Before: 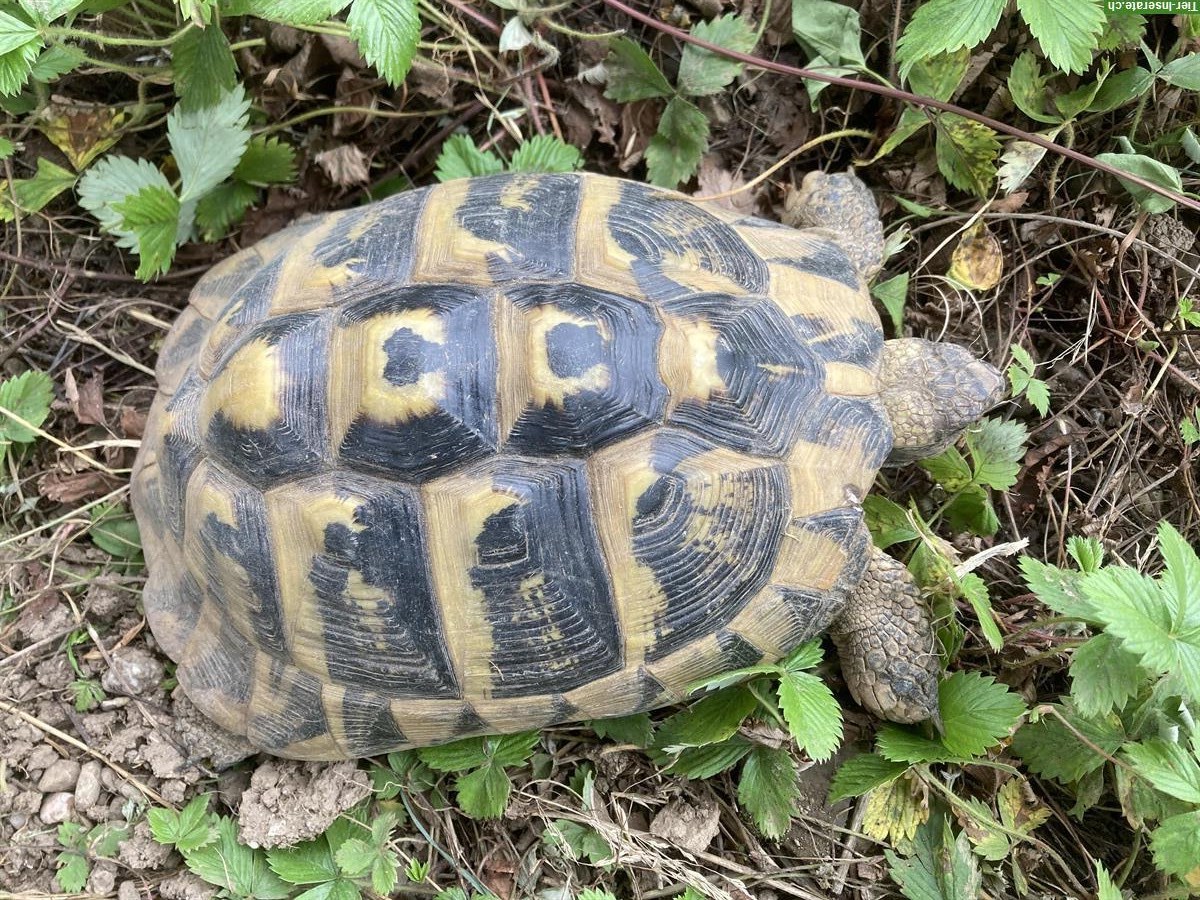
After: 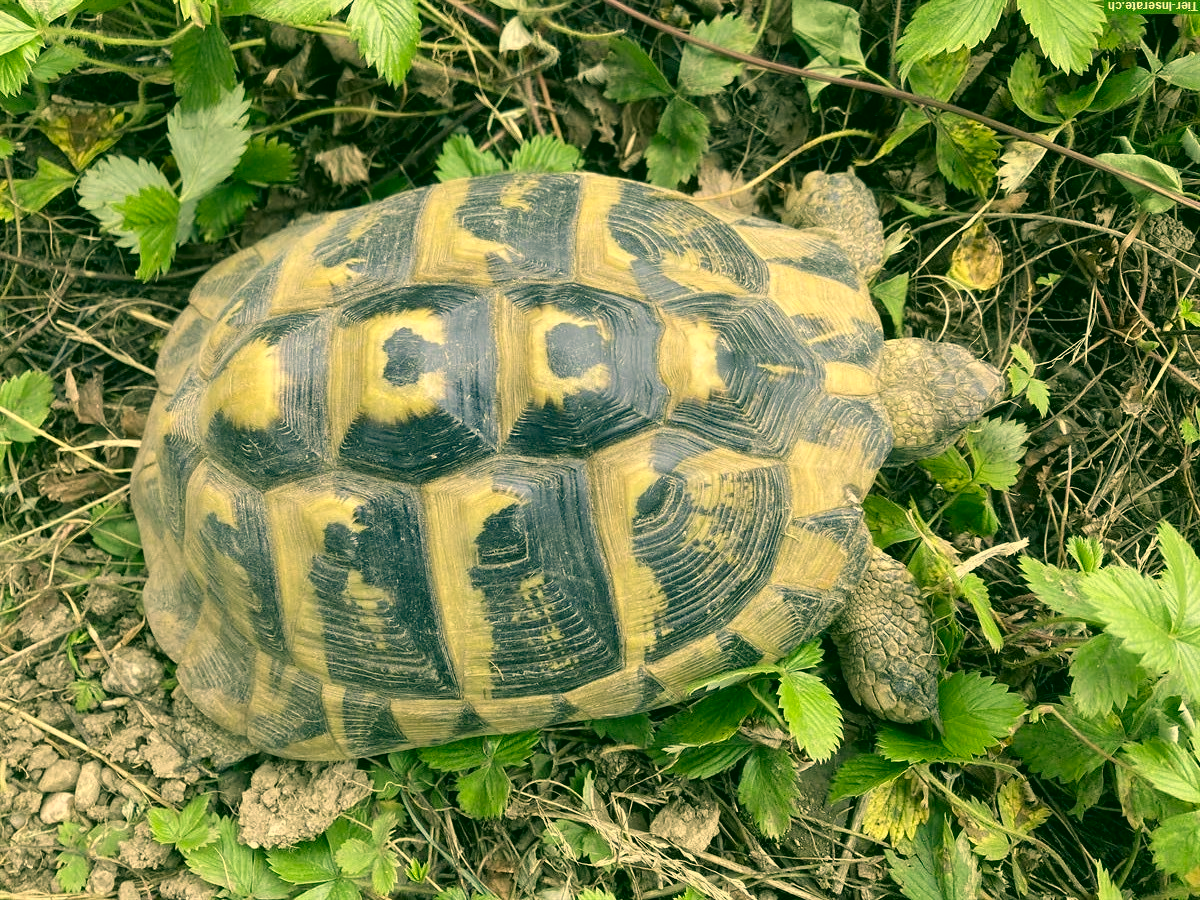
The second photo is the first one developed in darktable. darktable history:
color correction: highlights a* 5.63, highlights b* 33.56, shadows a* -25.47, shadows b* 3.92
